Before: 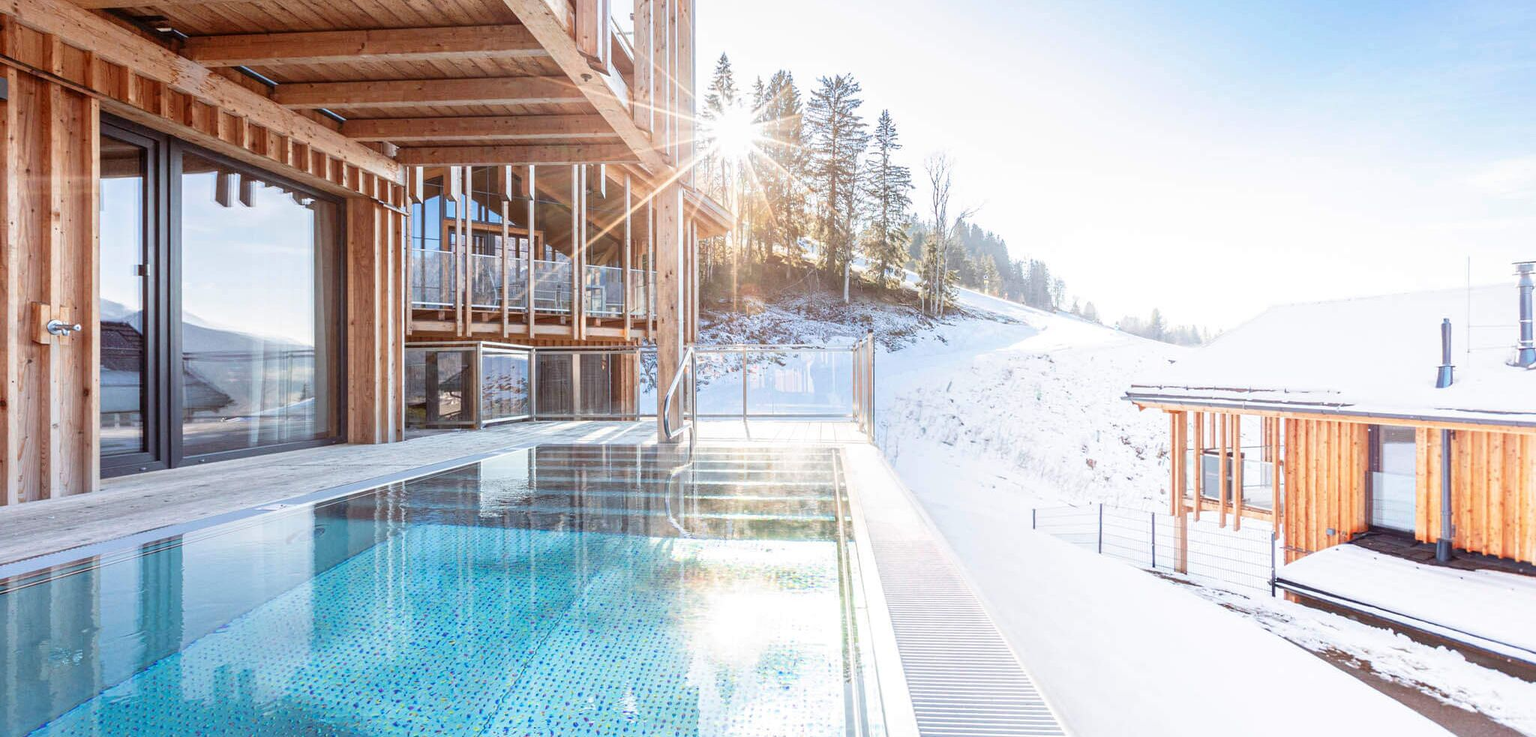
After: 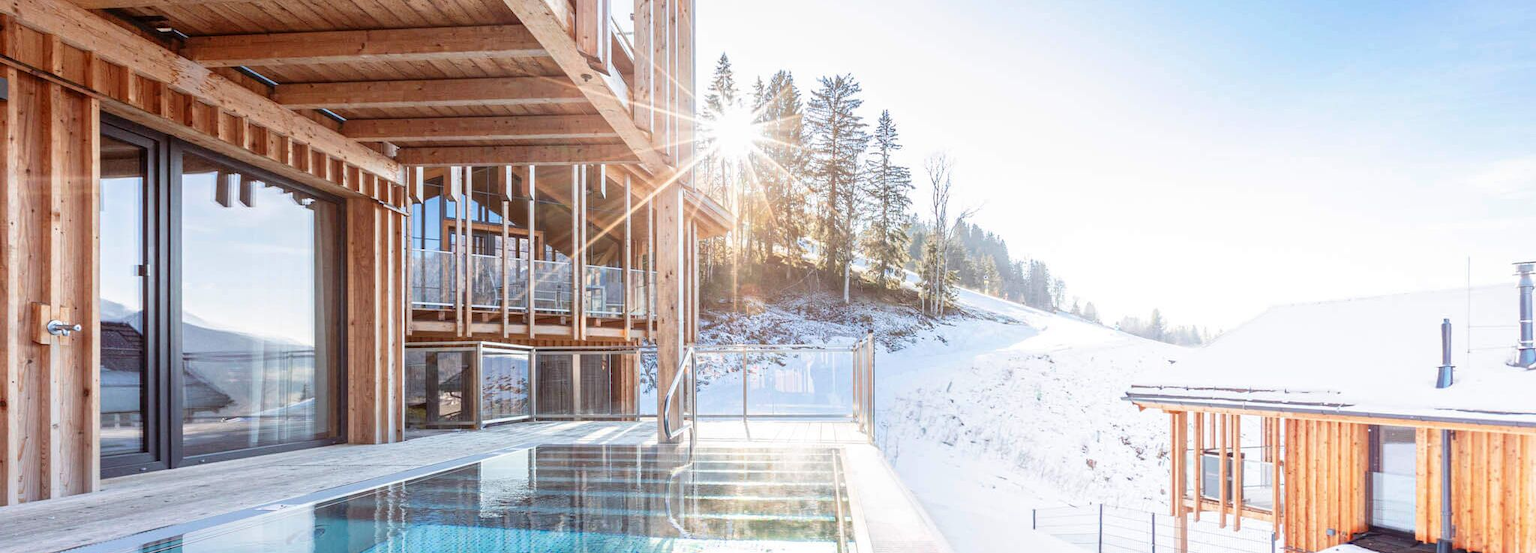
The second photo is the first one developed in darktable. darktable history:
crop: bottom 24.845%
